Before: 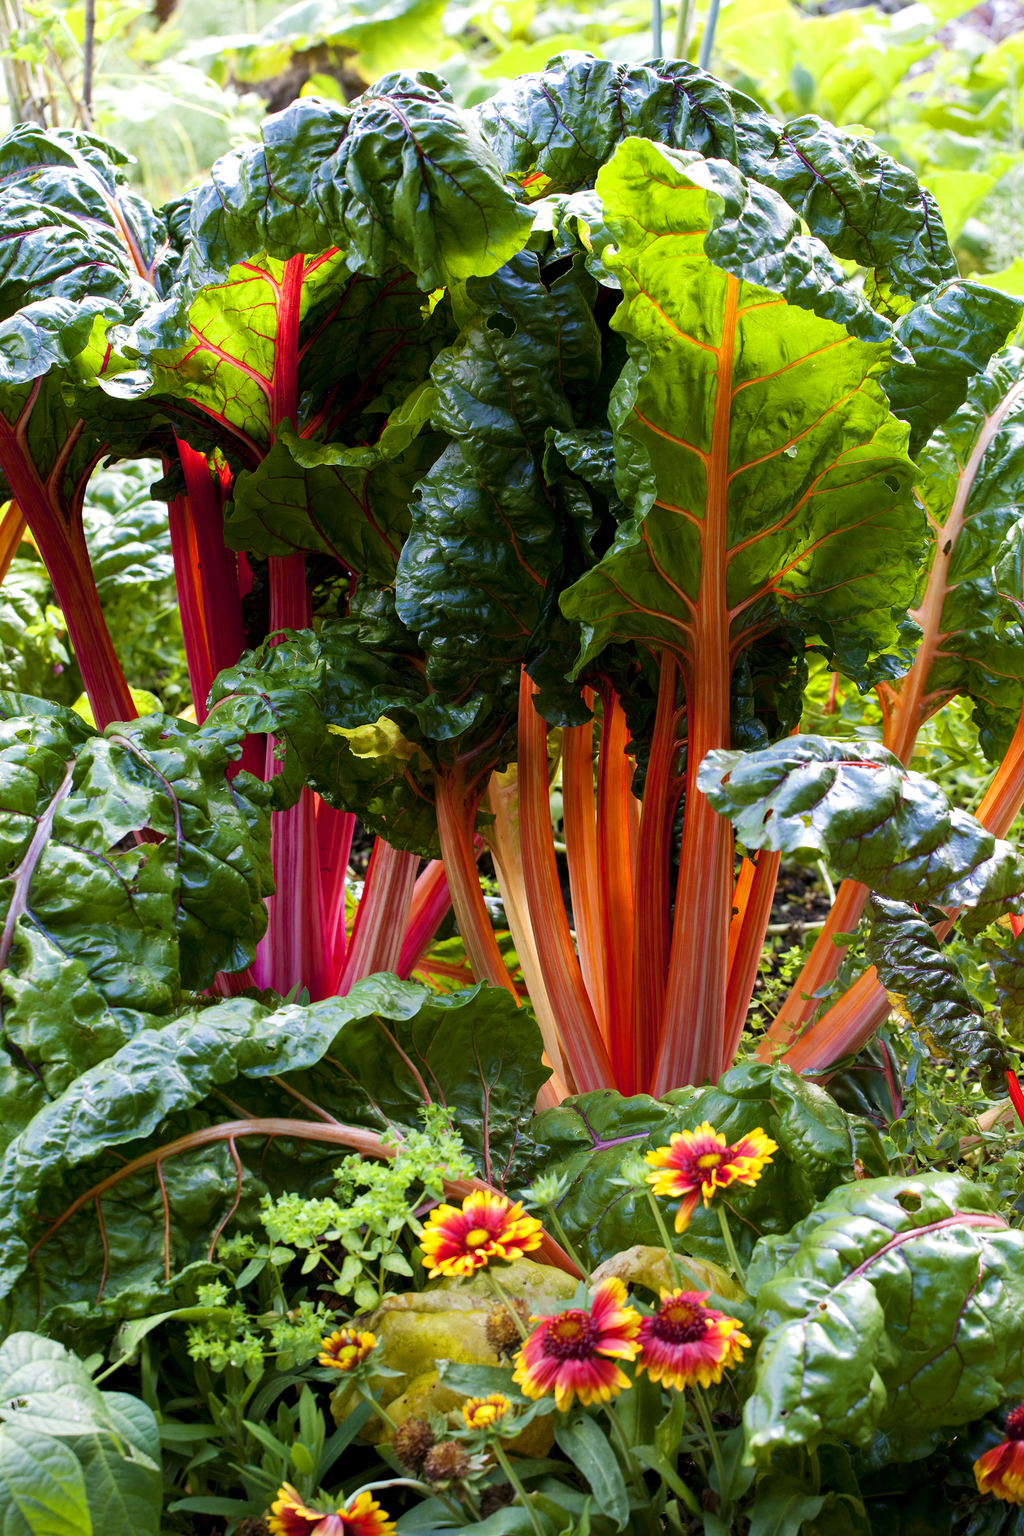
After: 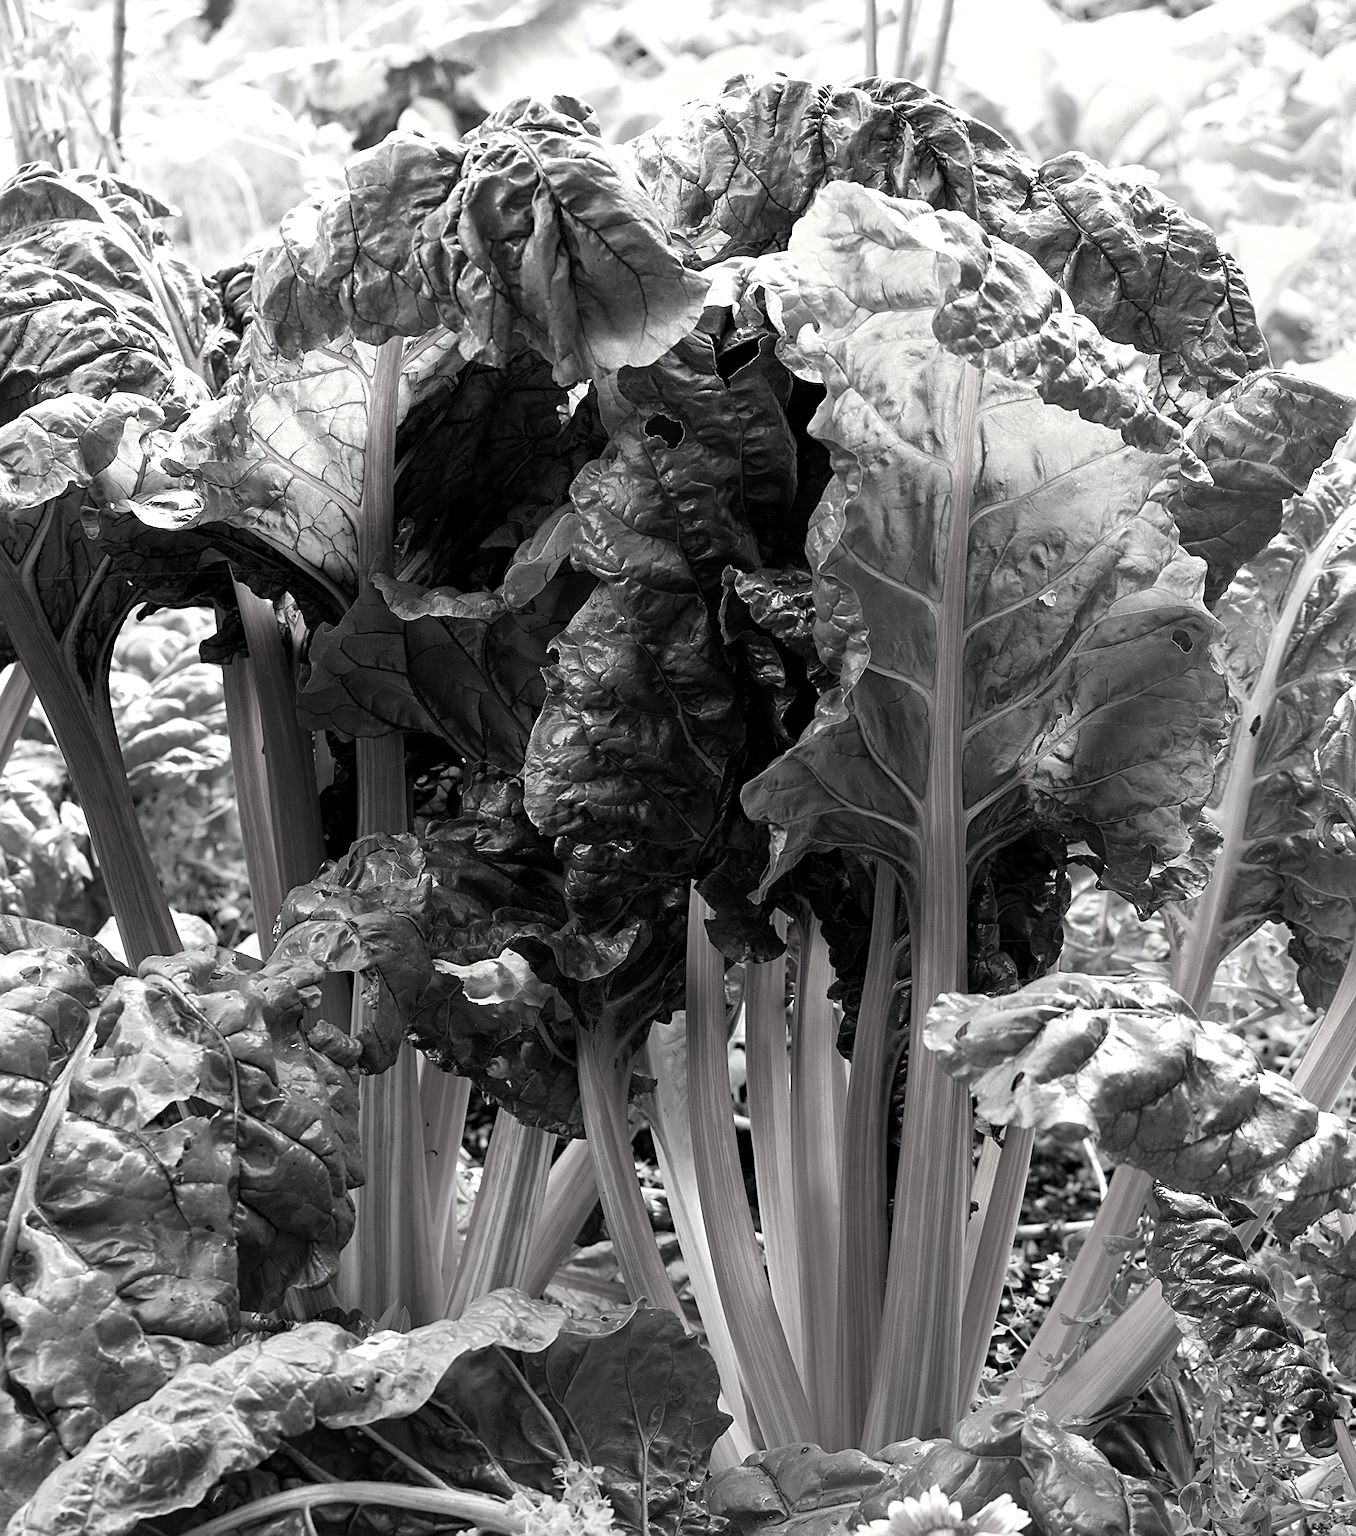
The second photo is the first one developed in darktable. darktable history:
crop: bottom 24.519%
contrast brightness saturation: saturation -0.982
exposure: exposure 0.205 EV, compensate highlight preservation false
sharpen: on, module defaults
